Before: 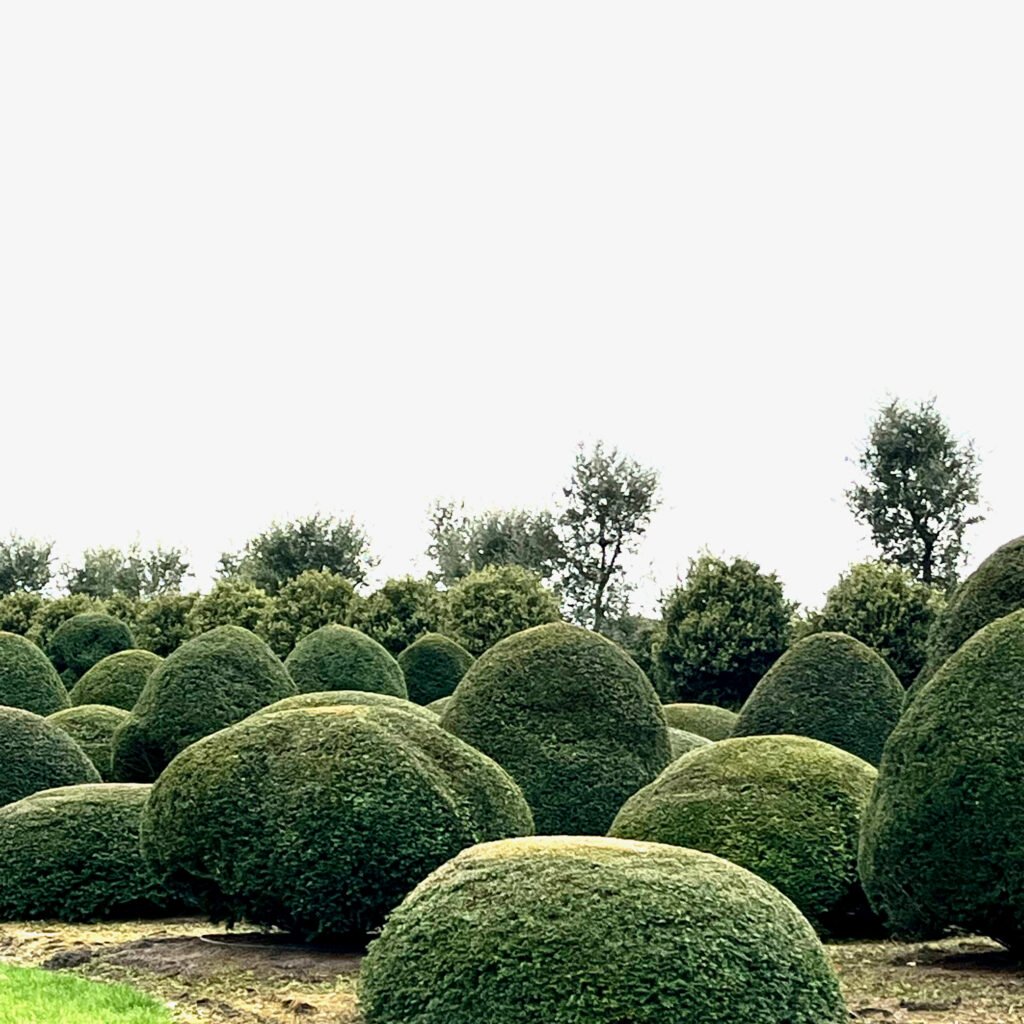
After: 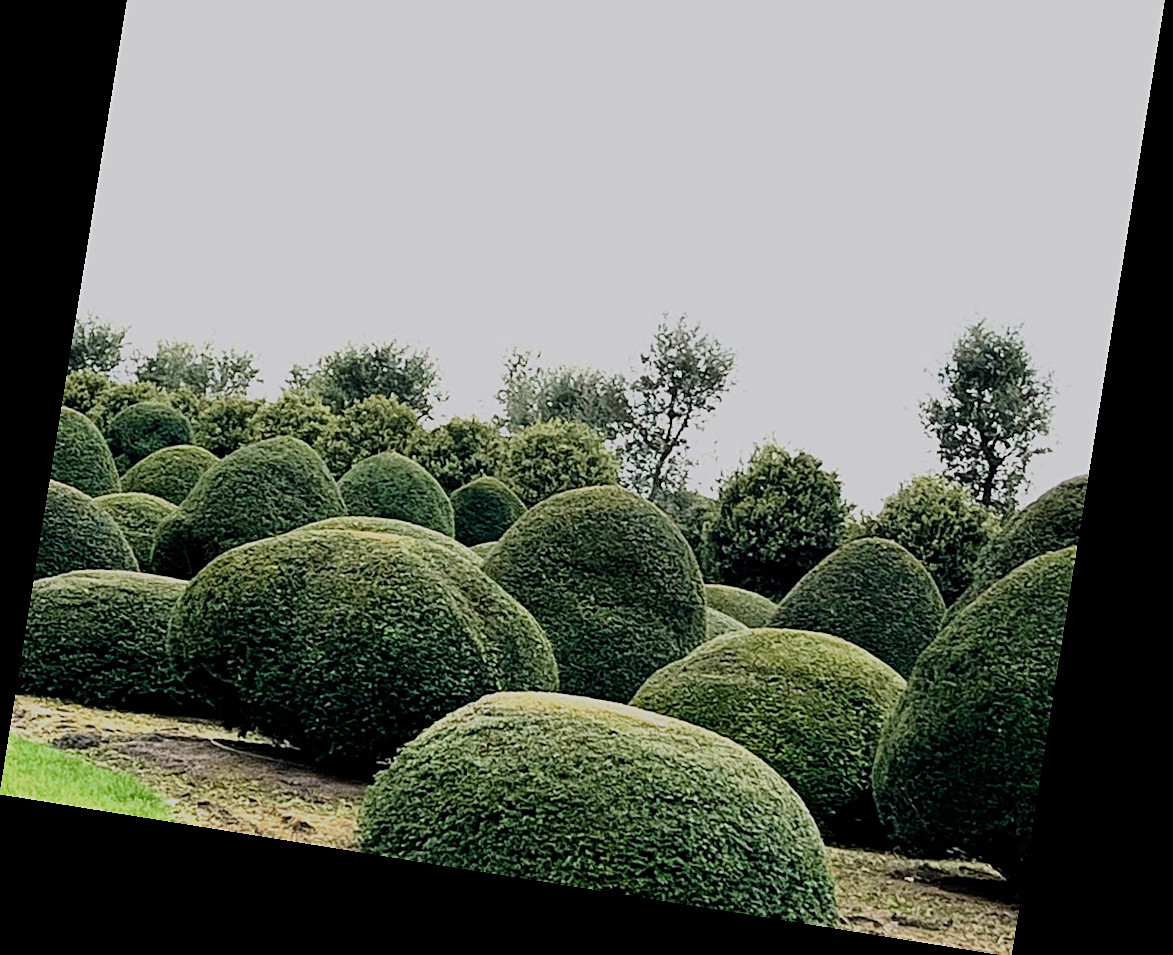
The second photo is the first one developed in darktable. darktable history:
white balance: red 1.004, blue 1.024
rotate and perspective: rotation 9.12°, automatic cropping off
contrast equalizer: y [[0.5, 0.488, 0.462, 0.461, 0.491, 0.5], [0.5 ×6], [0.5 ×6], [0 ×6], [0 ×6]]
filmic rgb: black relative exposure -7.32 EV, white relative exposure 5.09 EV, hardness 3.2
crop and rotate: top 18.507%
sharpen: on, module defaults
